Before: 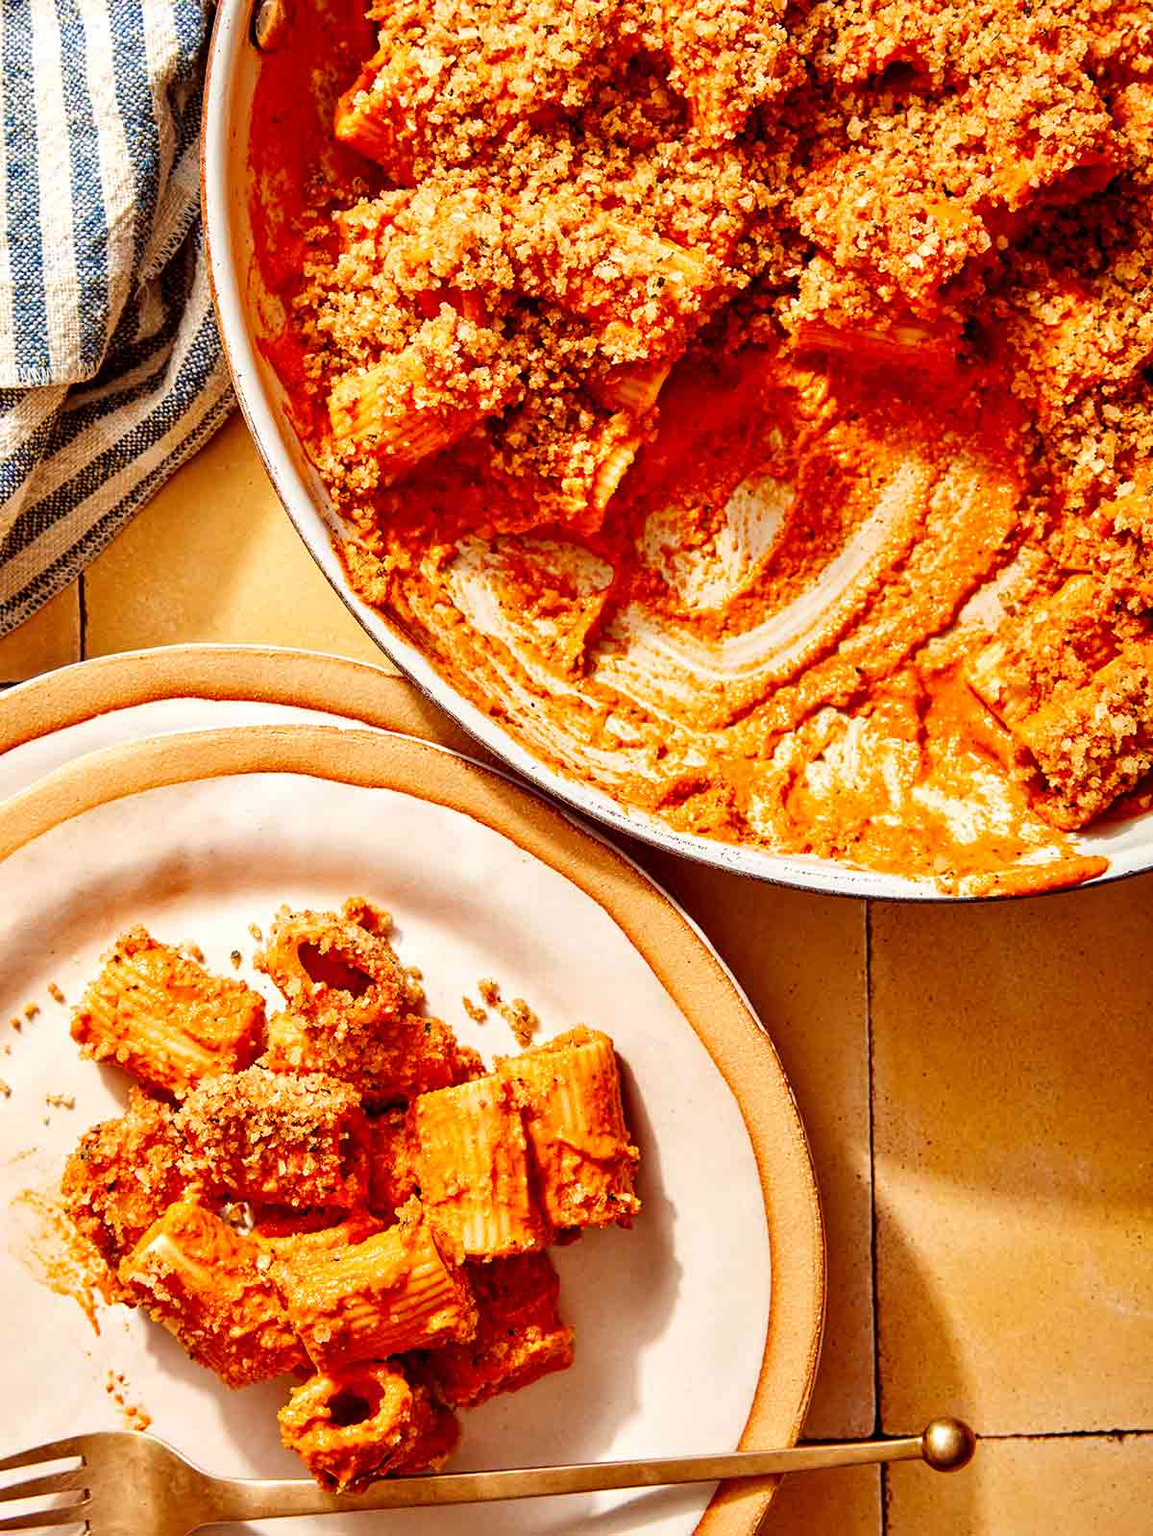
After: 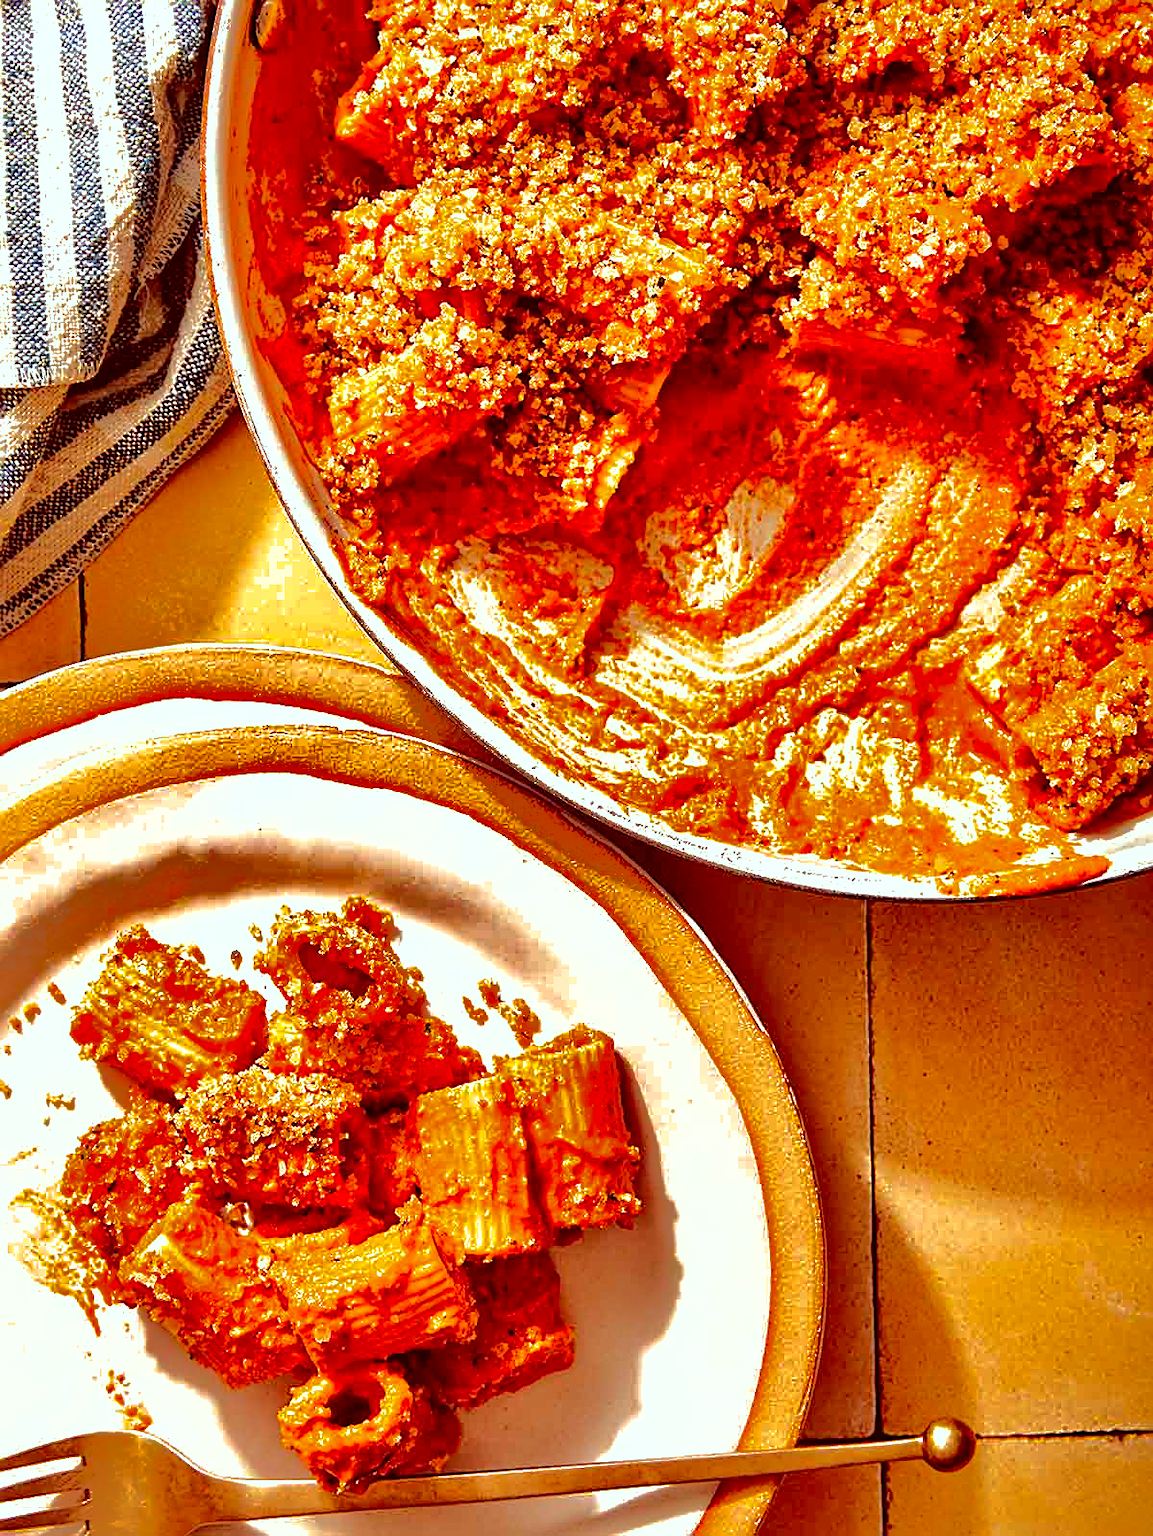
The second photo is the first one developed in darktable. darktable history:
exposure: black level correction 0.001, exposure 0.016 EV, compensate exposure bias true, compensate highlight preservation false
color correction: highlights a* -7.07, highlights b* -0.189, shadows a* 20.21, shadows b* 12.35
sharpen: on, module defaults
tone equalizer: -8 EV -0.414 EV, -7 EV -0.364 EV, -6 EV -0.352 EV, -5 EV -0.203 EV, -3 EV 0.22 EV, -2 EV 0.305 EV, -1 EV 0.381 EV, +0 EV 0.415 EV, edges refinement/feathering 500, mask exposure compensation -1.57 EV, preserve details no
shadows and highlights: shadows 38.81, highlights -75.61
